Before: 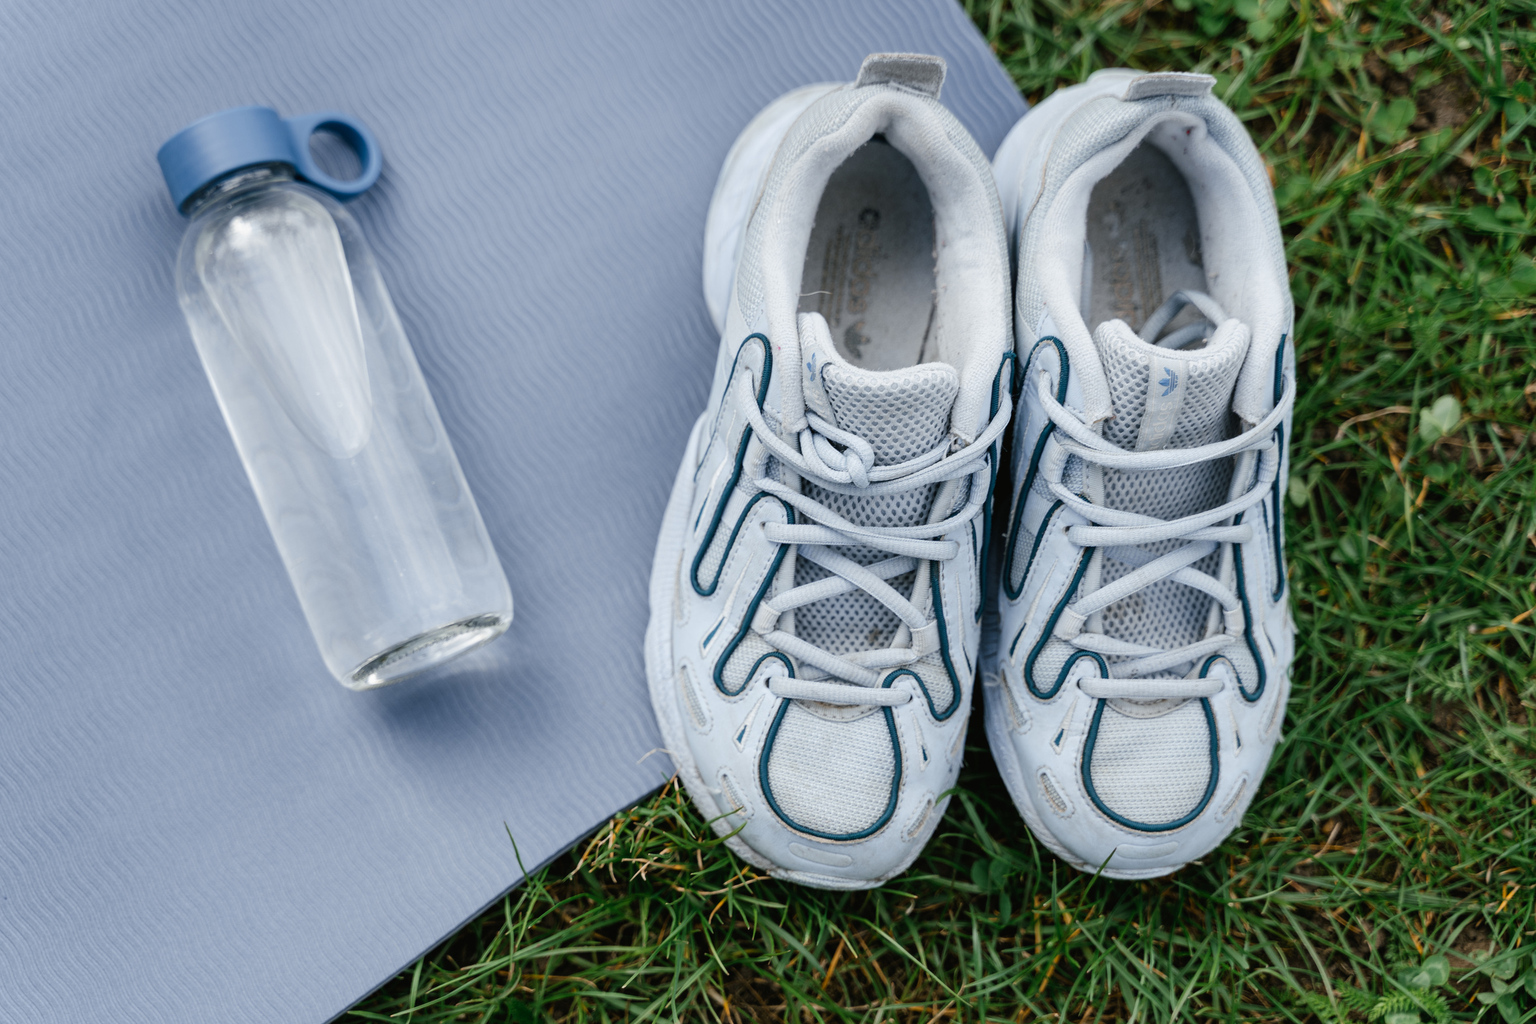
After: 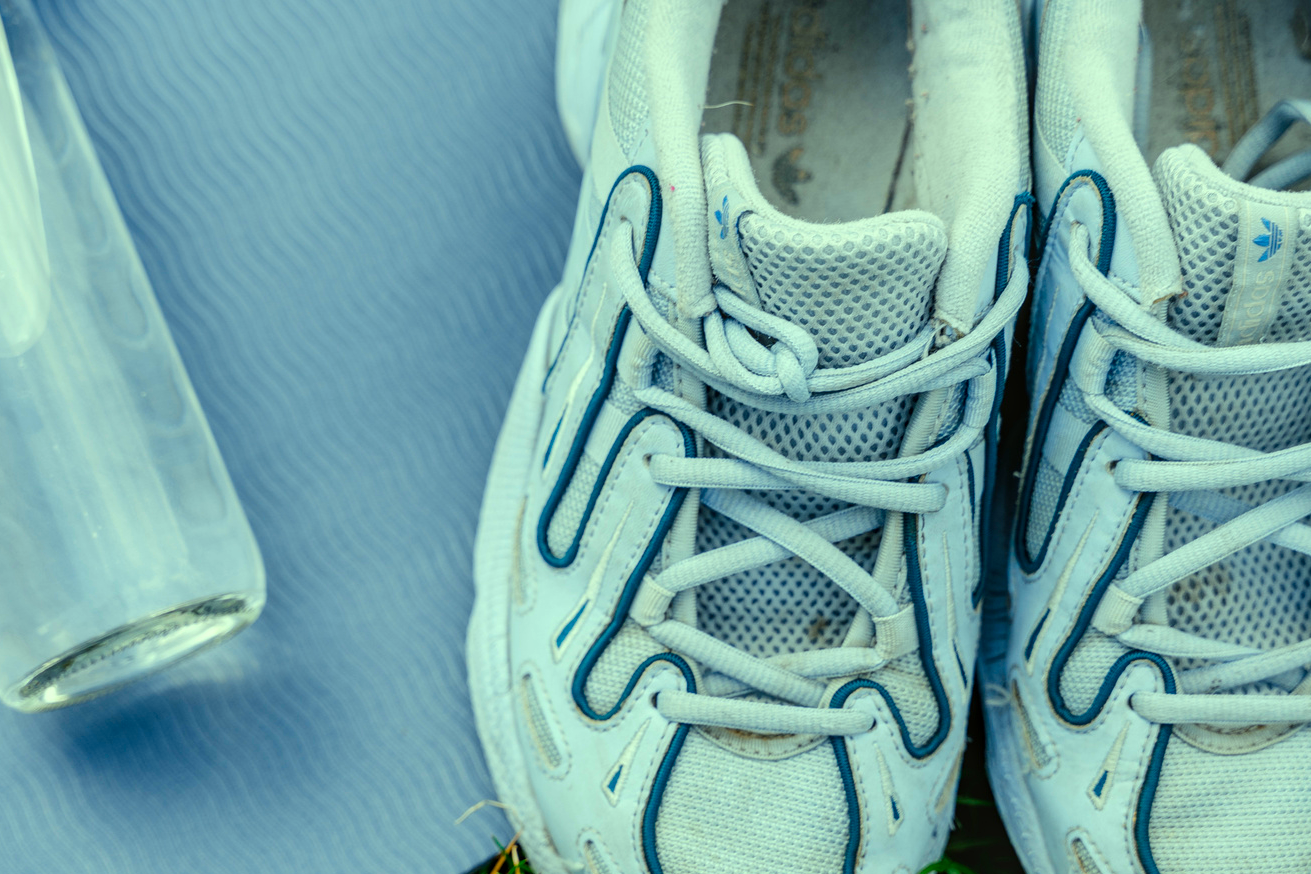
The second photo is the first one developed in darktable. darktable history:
crop and rotate: left 22.13%, top 22.054%, right 22.026%, bottom 22.102%
color correction: highlights a* -10.77, highlights b* 9.8, saturation 1.72
local contrast: on, module defaults
